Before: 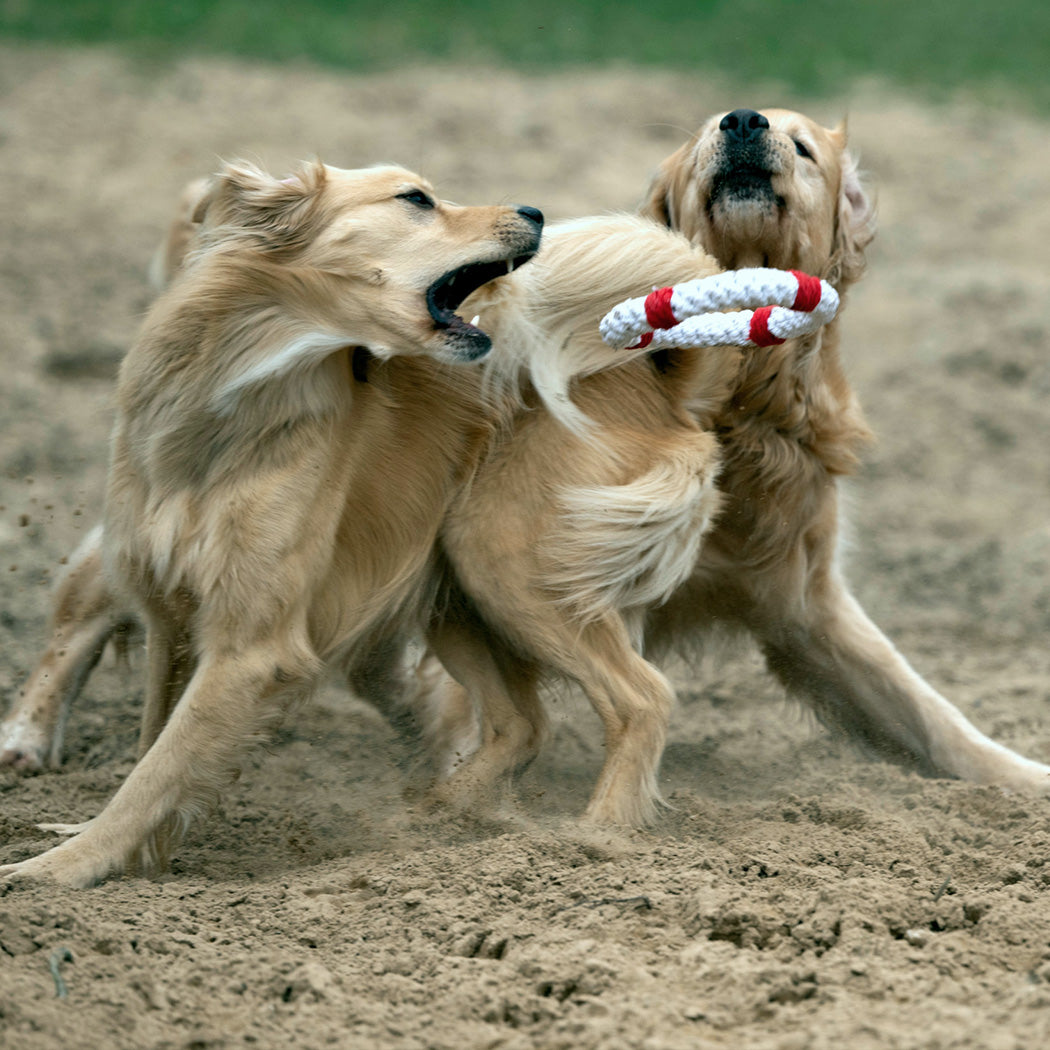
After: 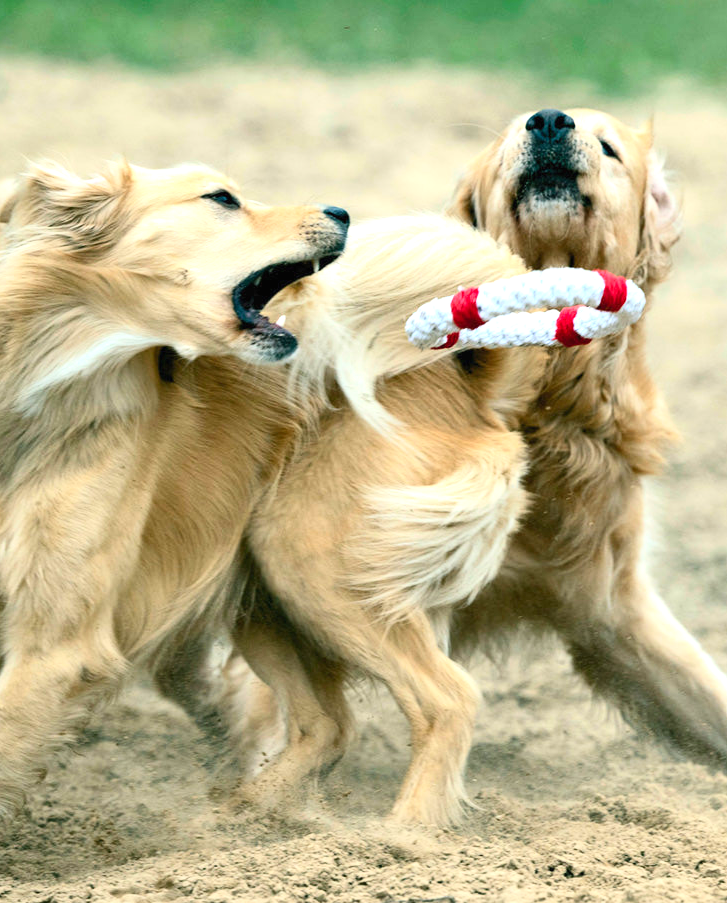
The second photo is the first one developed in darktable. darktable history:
color balance rgb: global vibrance 1%, saturation formula JzAzBz (2021)
contrast brightness saturation: contrast 0.2, brightness 0.16, saturation 0.22
crop: left 18.479%, right 12.2%, bottom 13.971%
exposure: black level correction 0, exposure 0.7 EV, compensate exposure bias true, compensate highlight preservation false
